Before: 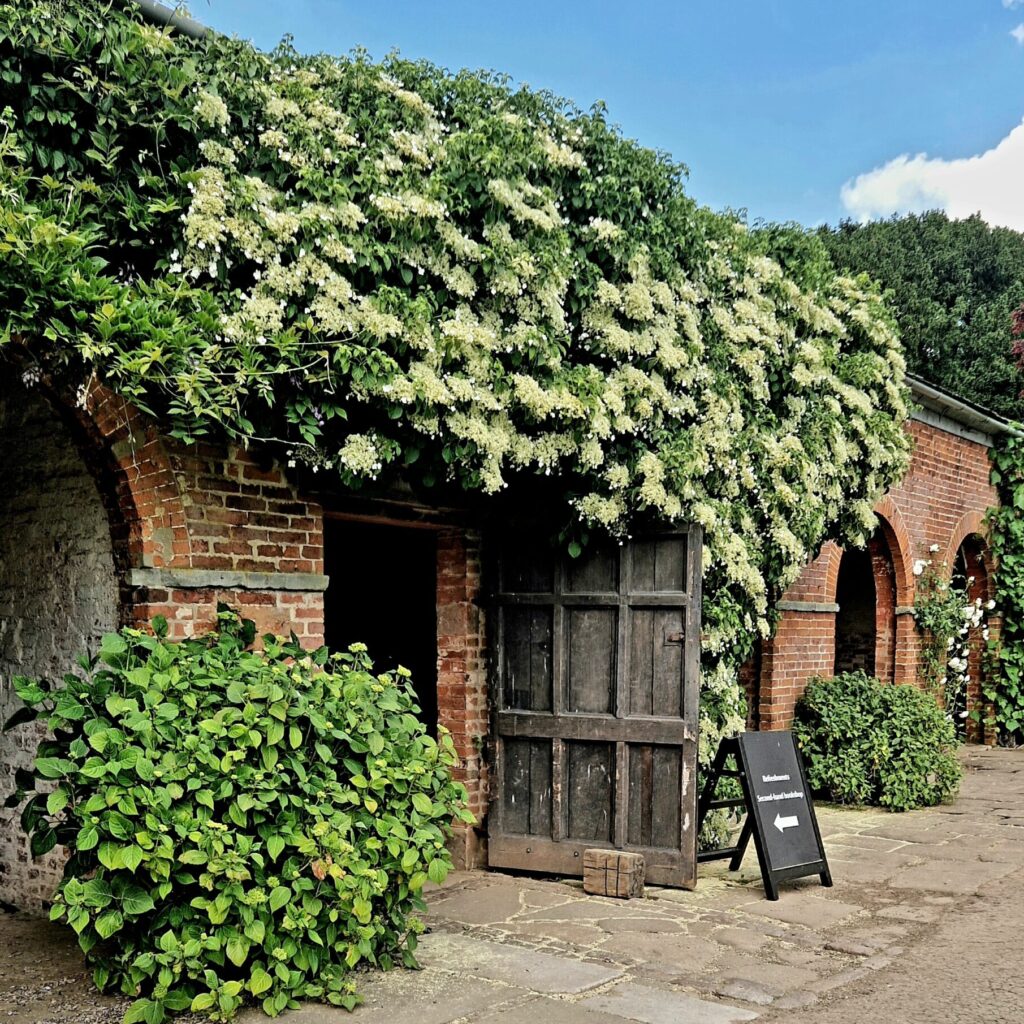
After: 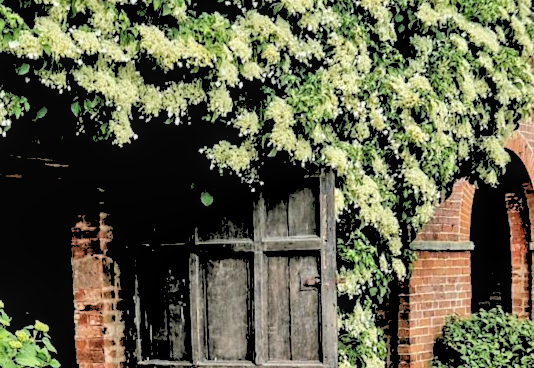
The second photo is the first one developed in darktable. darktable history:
shadows and highlights: shadows 37.27, highlights -28.18, soften with gaussian
rgb levels: levels [[0.027, 0.429, 0.996], [0, 0.5, 1], [0, 0.5, 1]]
rotate and perspective: rotation -2.29°, automatic cropping off
local contrast: detail 130%
crop: left 36.607%, top 34.735%, right 13.146%, bottom 30.611%
